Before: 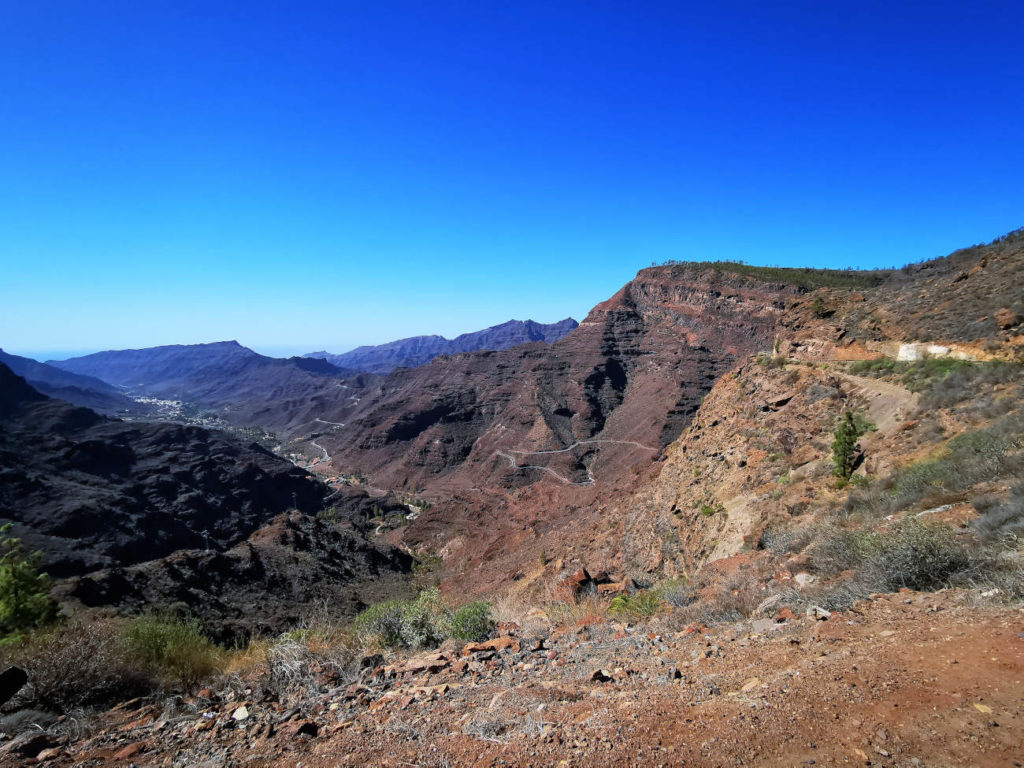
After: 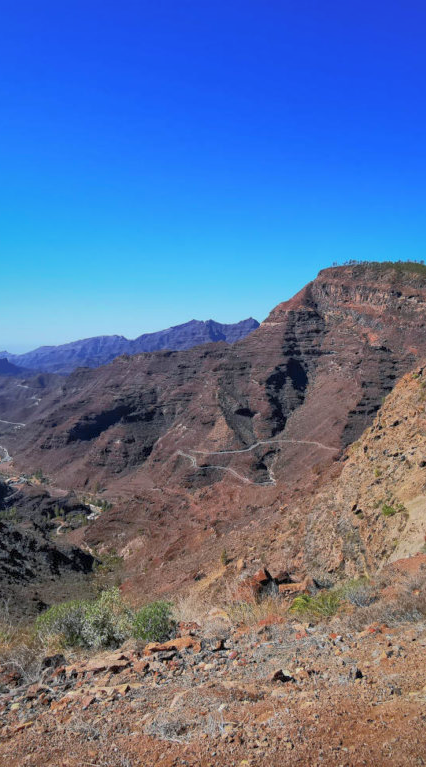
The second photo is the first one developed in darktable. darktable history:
crop: left 31.229%, right 27.105%
shadows and highlights: shadows 60, highlights -60
